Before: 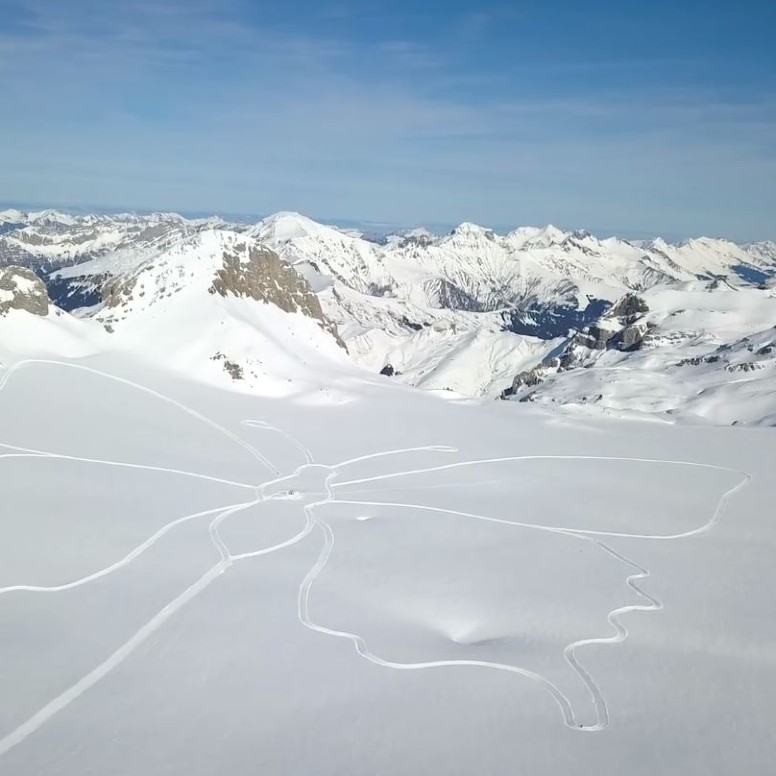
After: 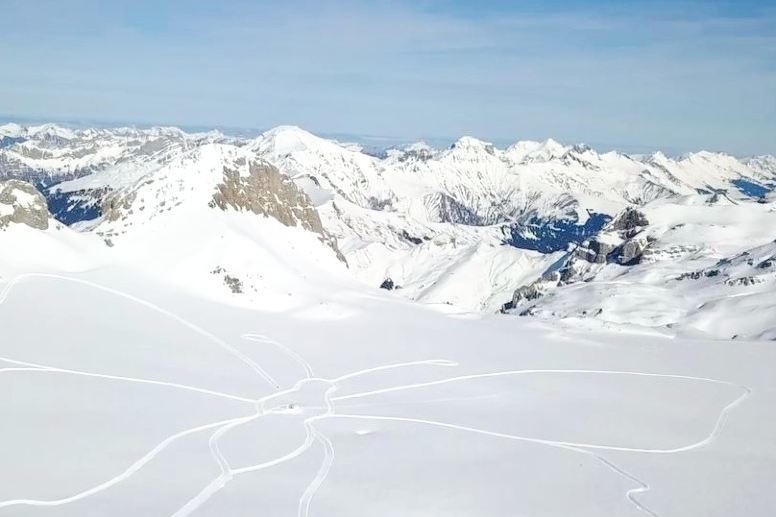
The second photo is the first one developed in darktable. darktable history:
crop: top 11.166%, bottom 22.168%
local contrast: detail 110%
tone curve: curves: ch0 [(0, 0) (0.003, 0) (0.011, 0.002) (0.025, 0.004) (0.044, 0.007) (0.069, 0.015) (0.1, 0.025) (0.136, 0.04) (0.177, 0.09) (0.224, 0.152) (0.277, 0.239) (0.335, 0.335) (0.399, 0.43) (0.468, 0.524) (0.543, 0.621) (0.623, 0.712) (0.709, 0.792) (0.801, 0.871) (0.898, 0.951) (1, 1)], preserve colors none
